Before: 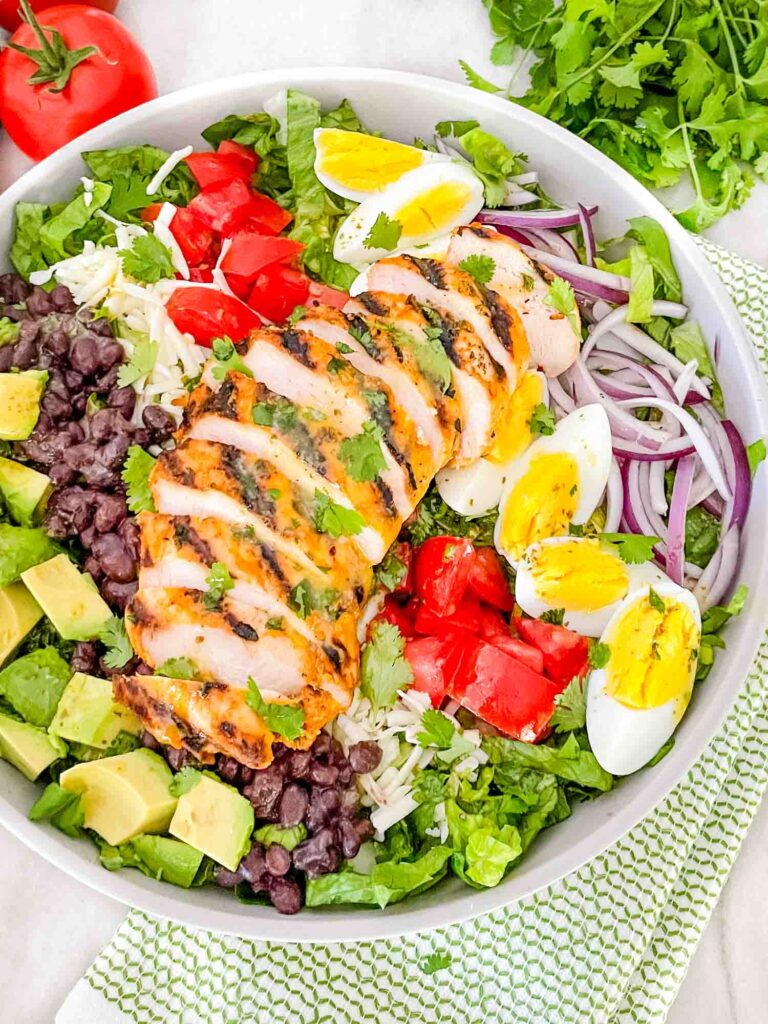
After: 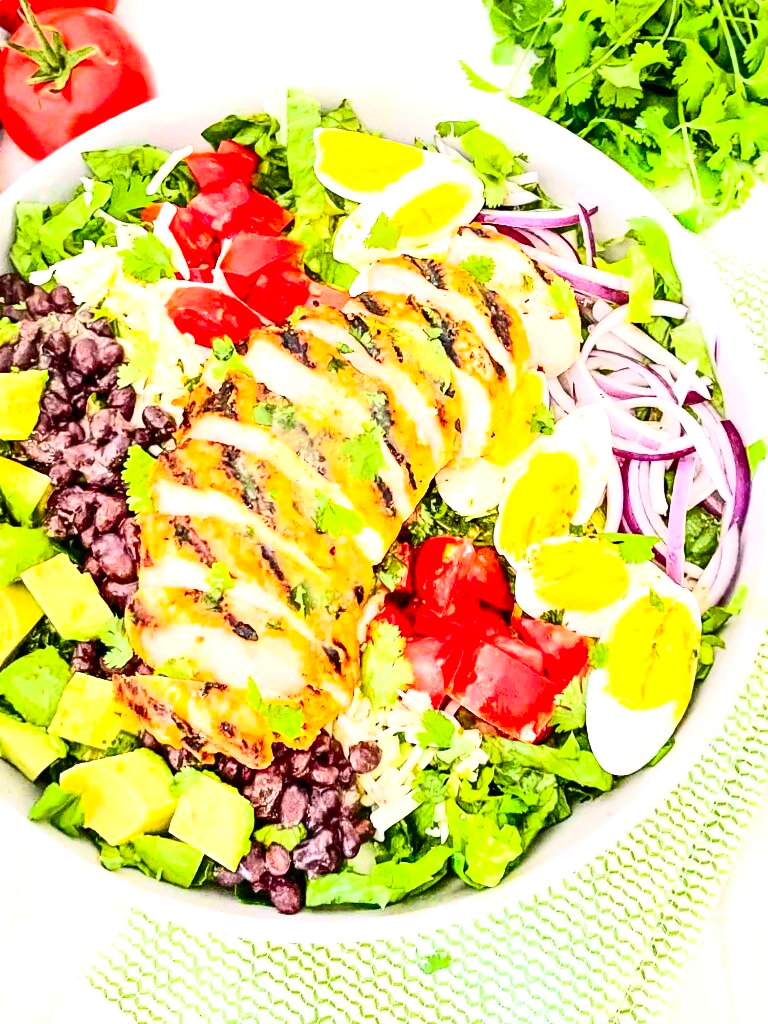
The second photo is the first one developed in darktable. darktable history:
exposure: black level correction 0, exposure 0.694 EV, compensate exposure bias true, compensate highlight preservation false
contrast brightness saturation: contrast 0.397, brightness 0.051, saturation 0.264
